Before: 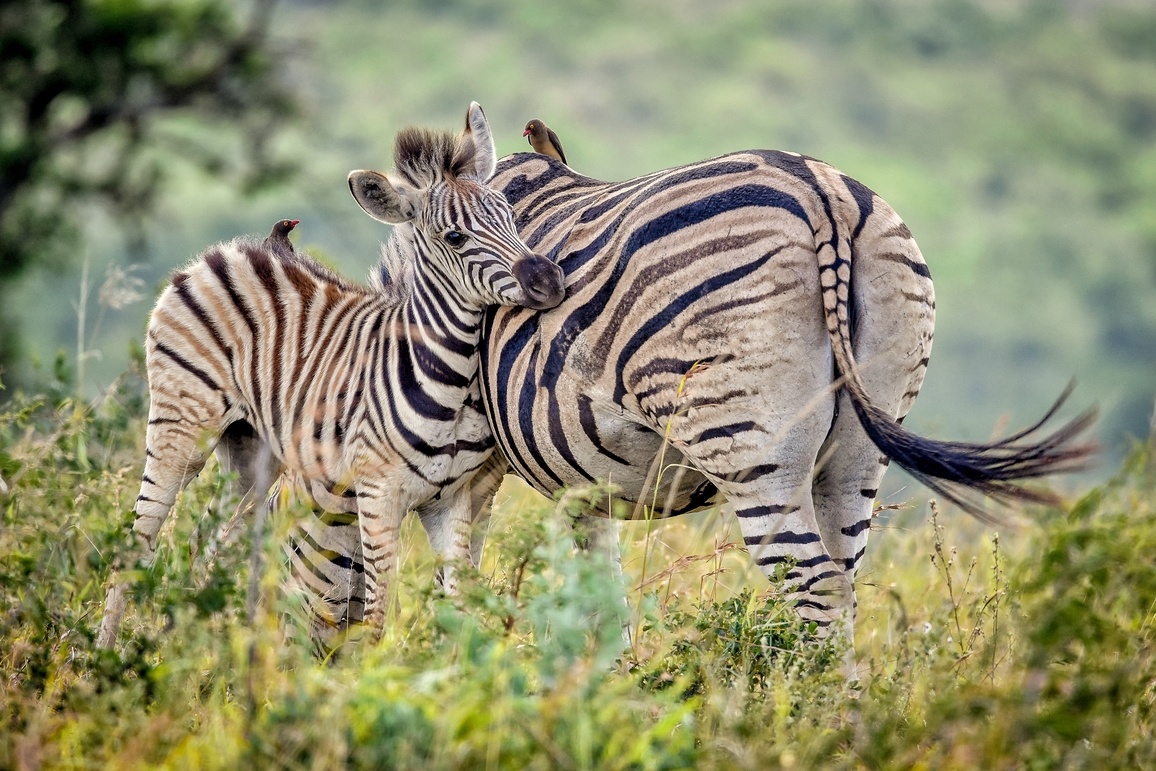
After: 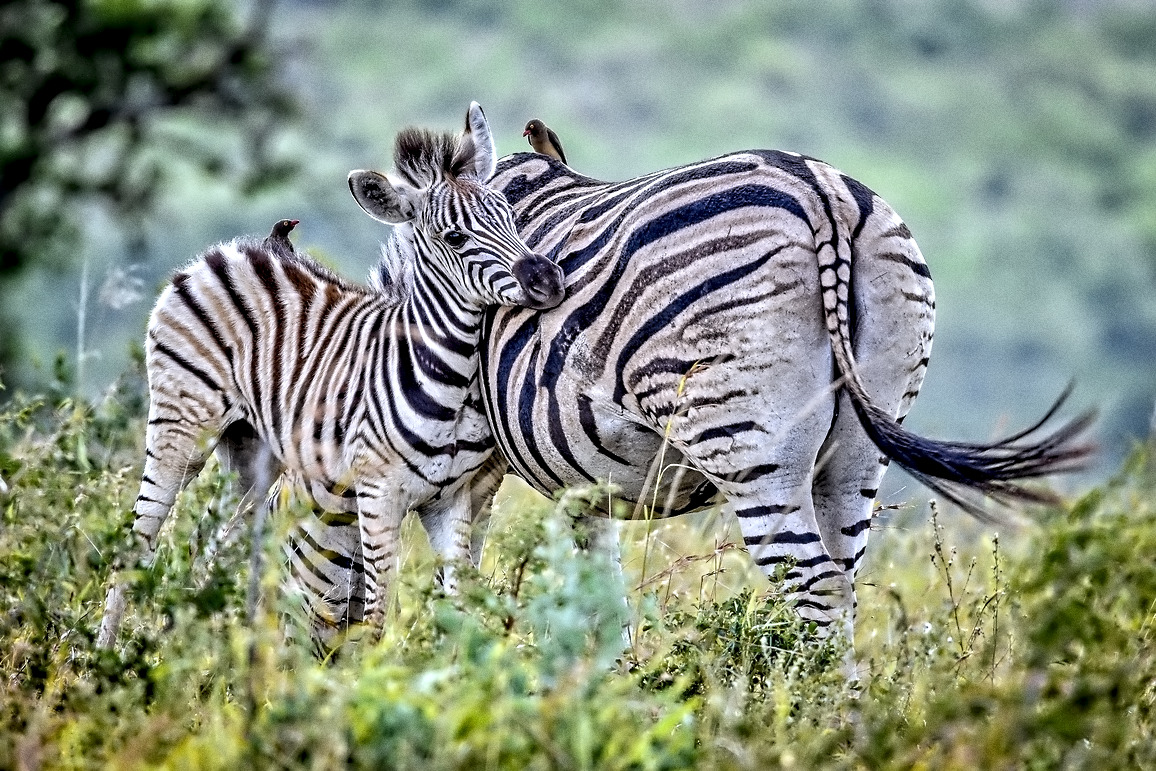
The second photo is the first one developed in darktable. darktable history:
grain: coarseness 0.09 ISO
white balance: red 0.948, green 1.02, blue 1.176
contrast equalizer: octaves 7, y [[0.5, 0.542, 0.583, 0.625, 0.667, 0.708], [0.5 ×6], [0.5 ×6], [0, 0.033, 0.067, 0.1, 0.133, 0.167], [0, 0.05, 0.1, 0.15, 0.2, 0.25]]
